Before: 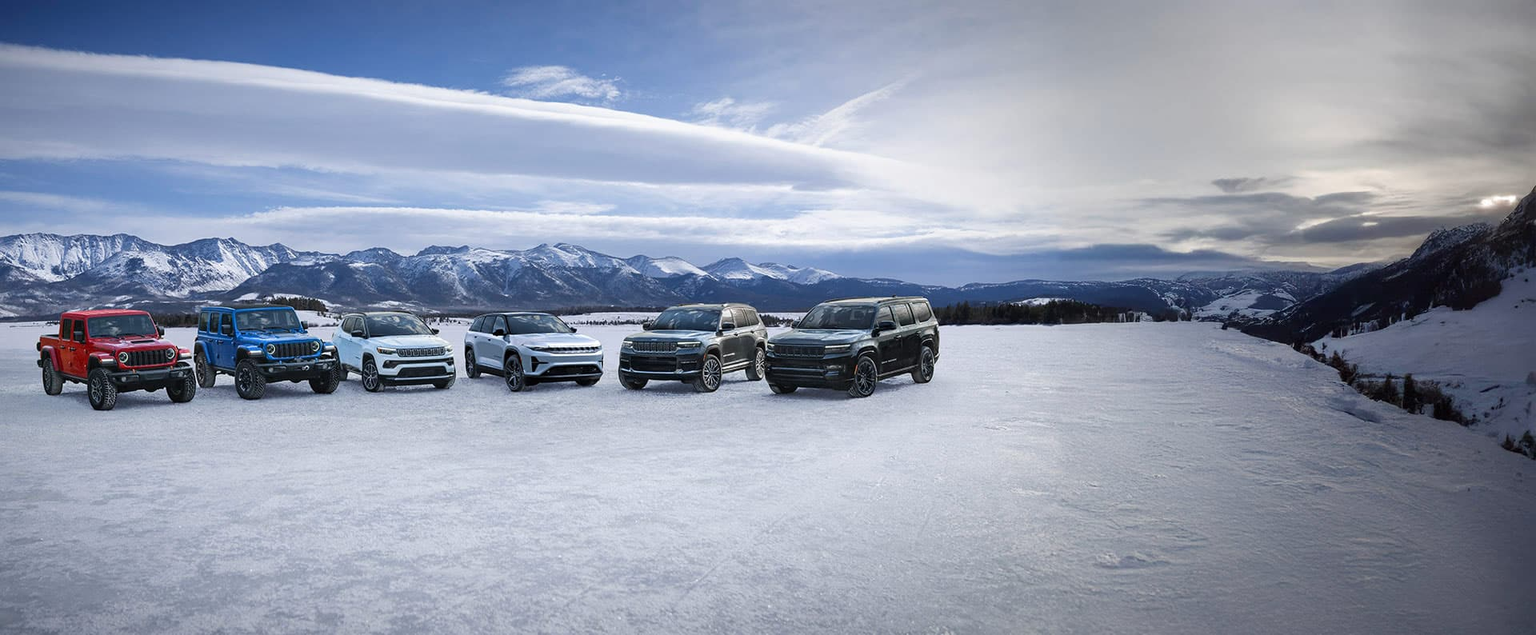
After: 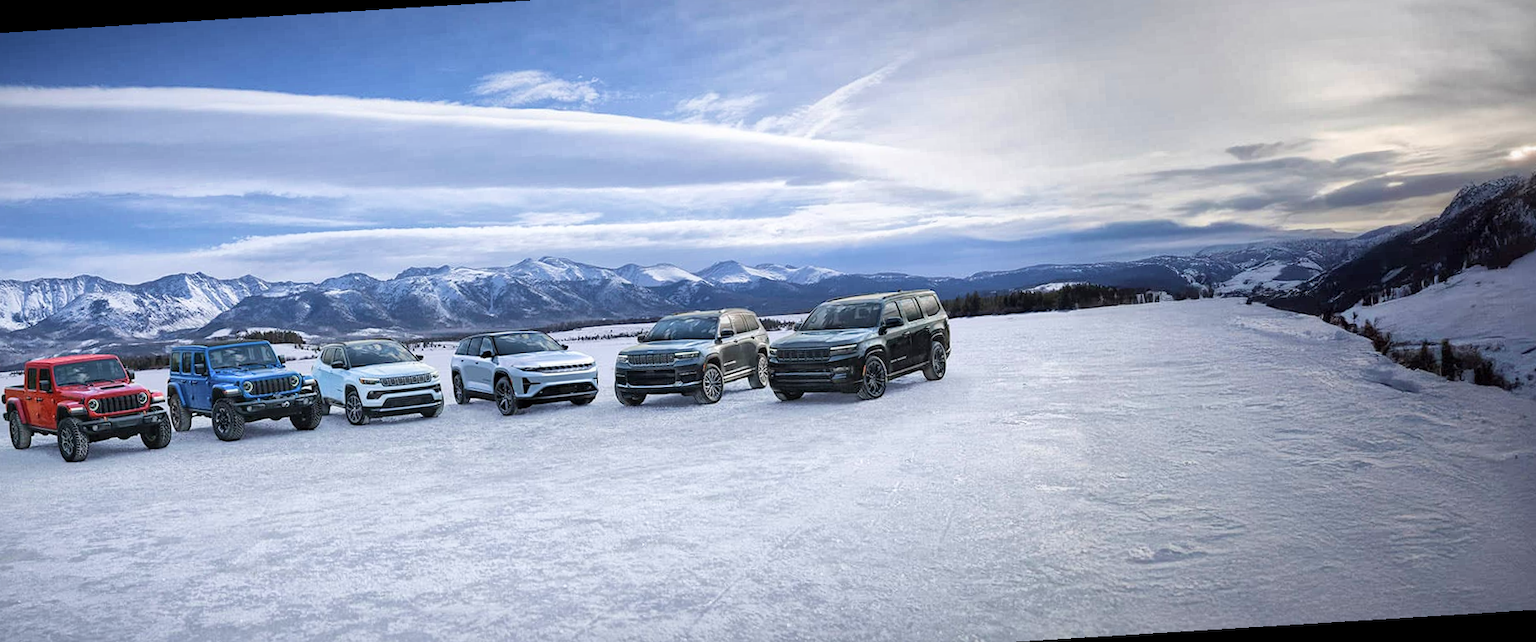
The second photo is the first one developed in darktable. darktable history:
global tonemap: drago (1, 100), detail 1
rotate and perspective: rotation -3.52°, crop left 0.036, crop right 0.964, crop top 0.081, crop bottom 0.919
velvia: on, module defaults
